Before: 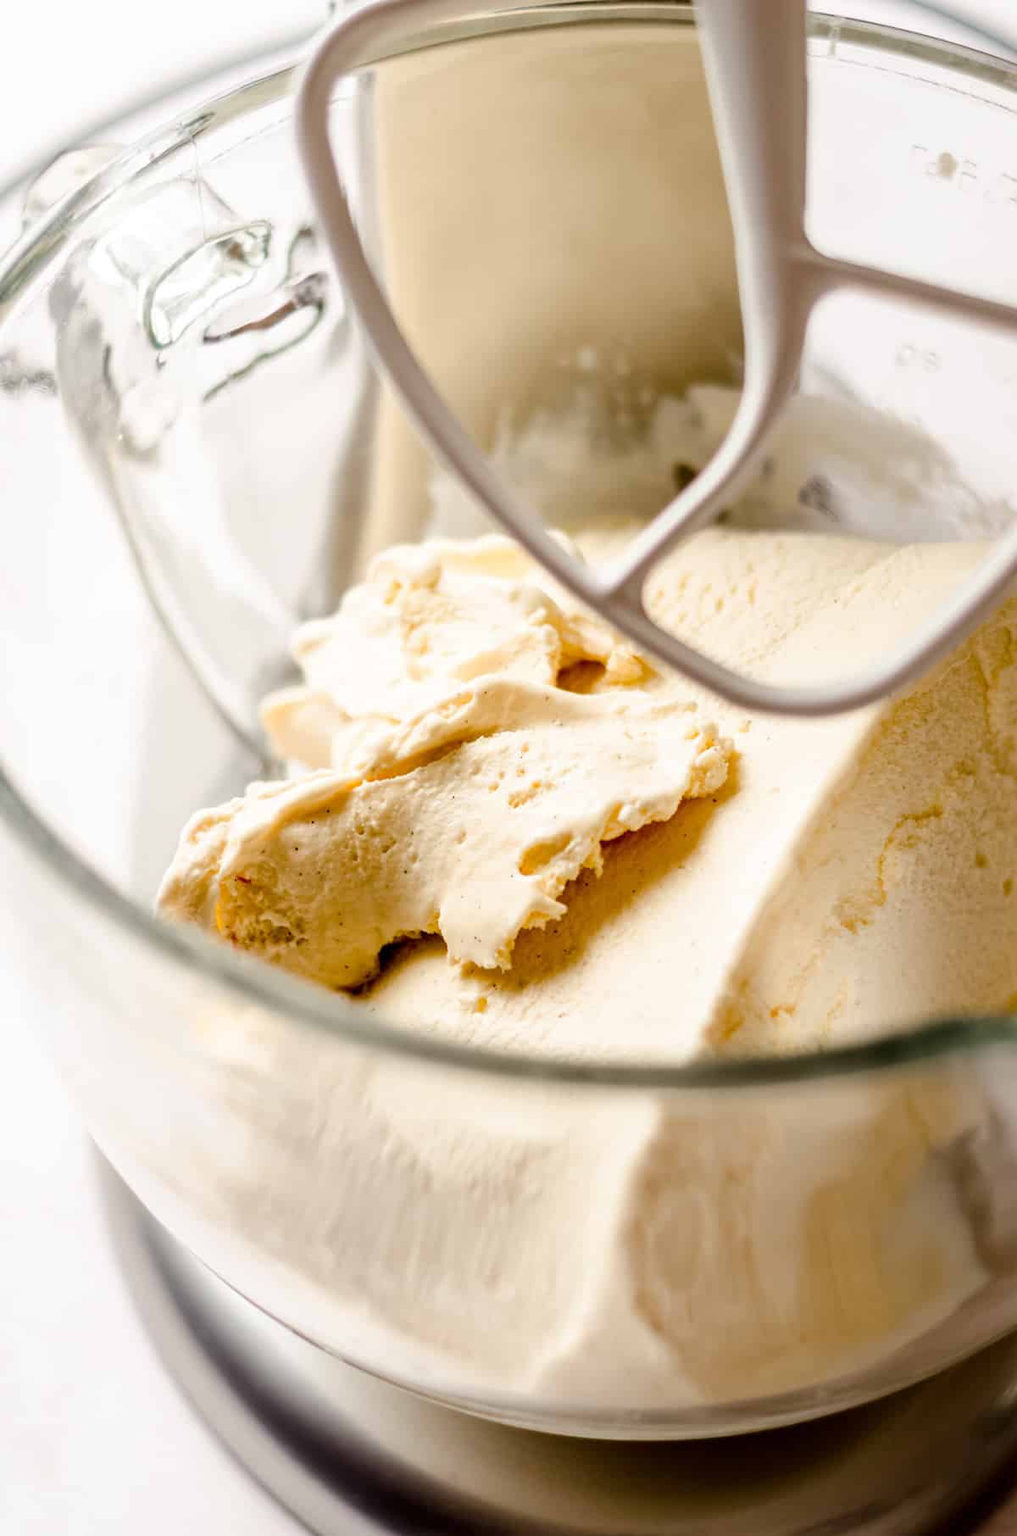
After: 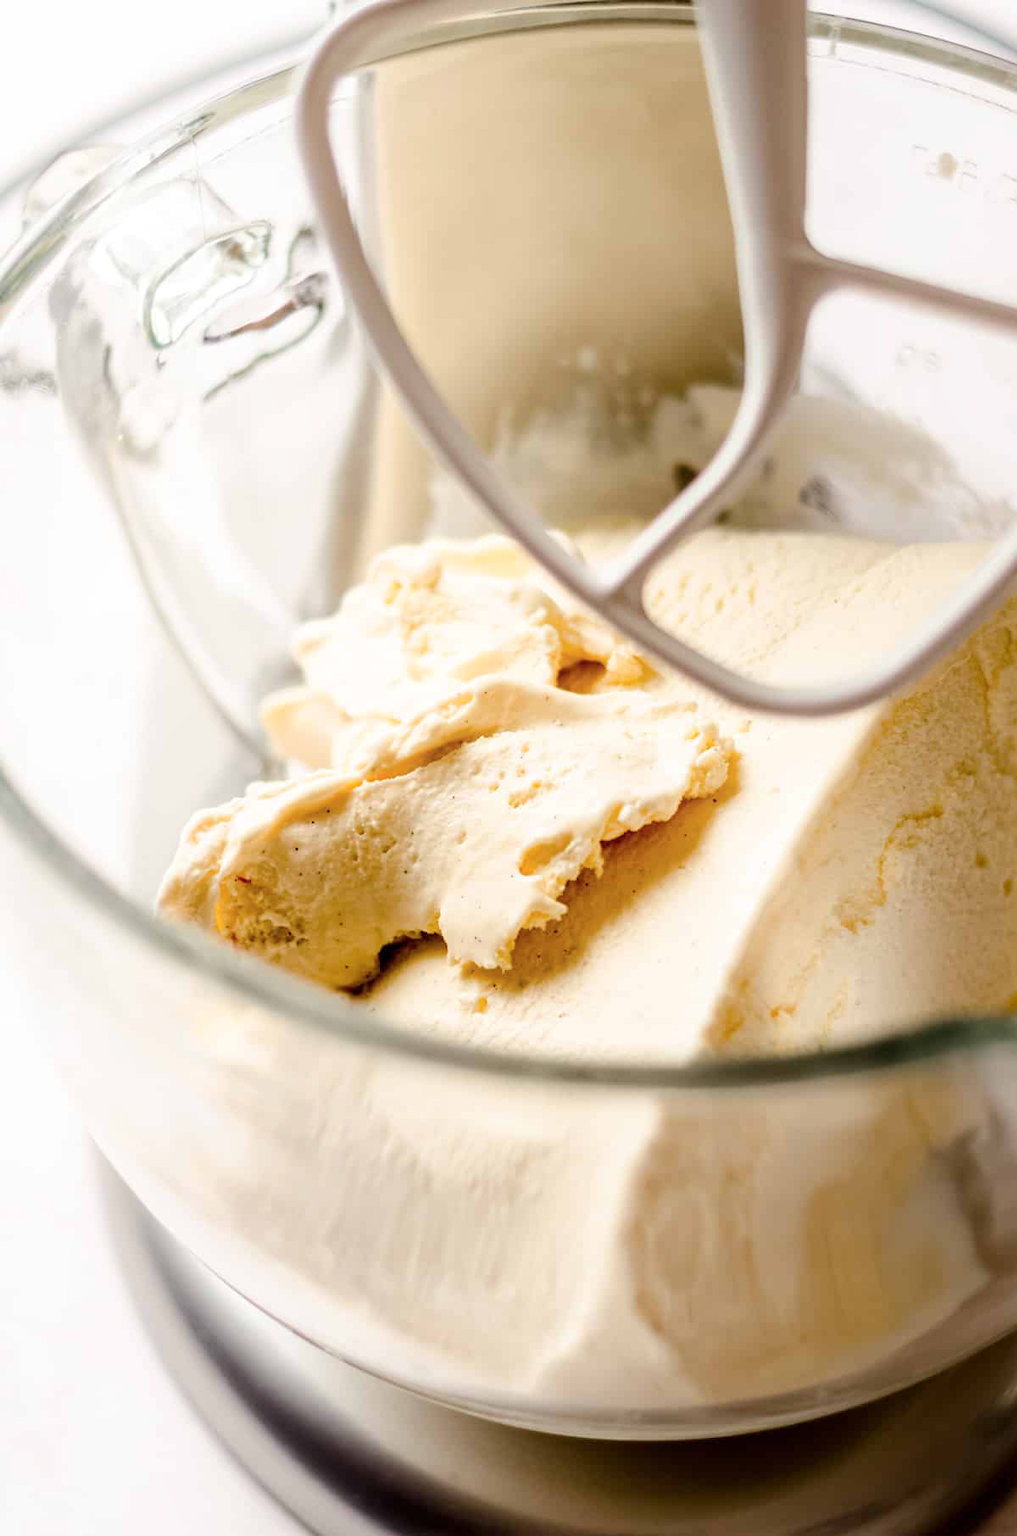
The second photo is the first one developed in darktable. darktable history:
shadows and highlights: radius 95.9, shadows -13.8, white point adjustment 0.172, highlights 32.35, compress 48.63%, soften with gaussian
